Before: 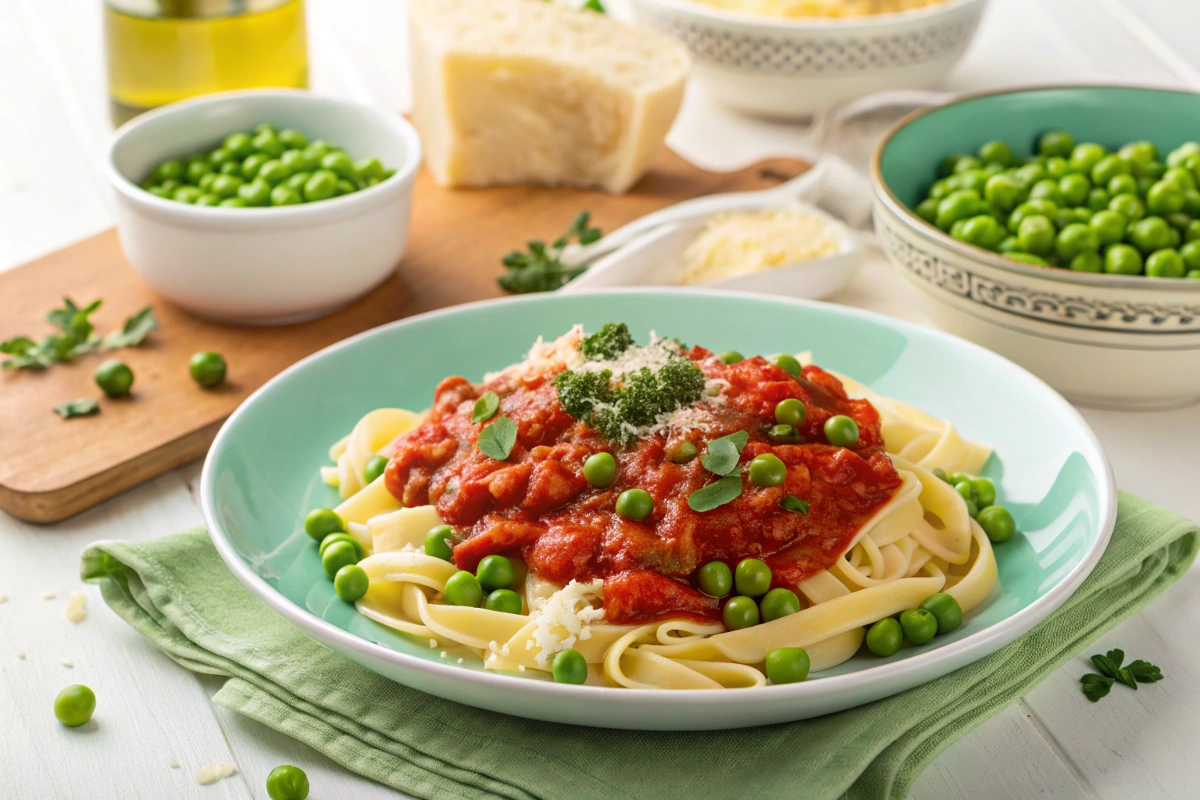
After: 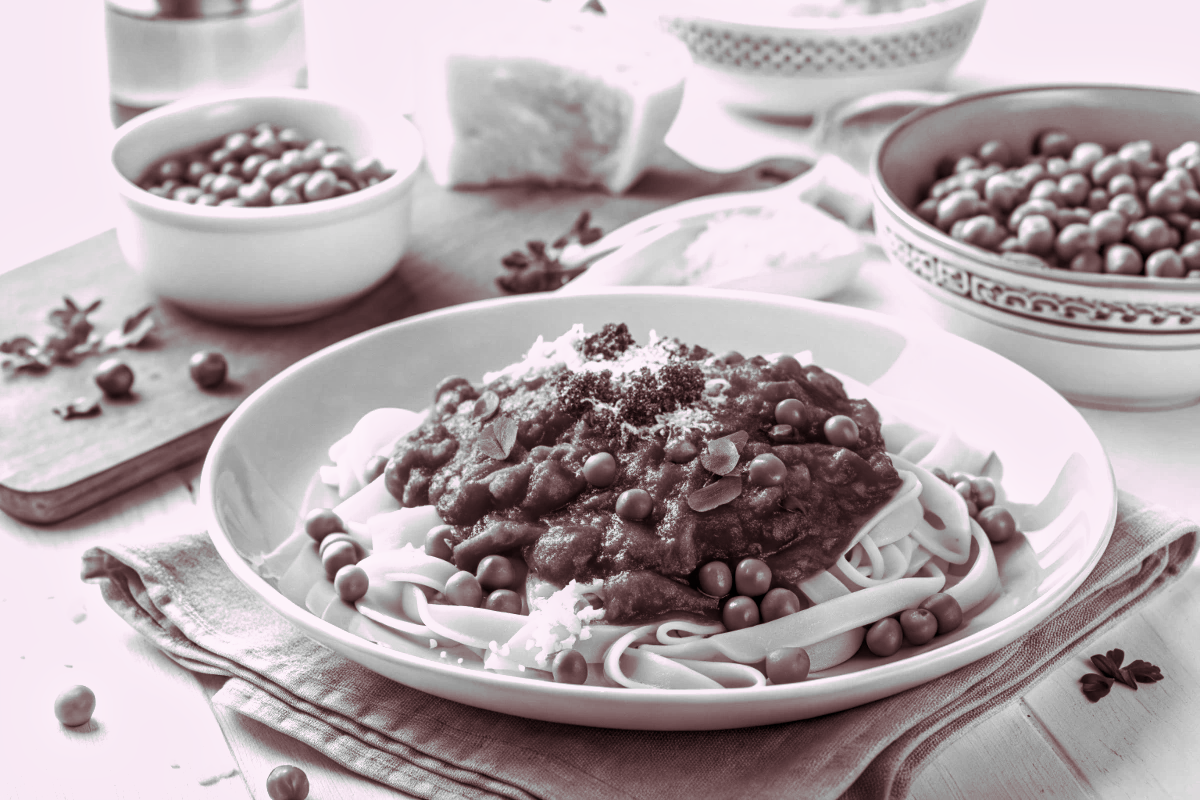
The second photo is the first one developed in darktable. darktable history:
color balance rgb: linear chroma grading › global chroma 9%, perceptual saturation grading › global saturation 36%, perceptual saturation grading › shadows 35%, perceptual brilliance grading › global brilliance 15%, perceptual brilliance grading › shadows -35%, global vibrance 15%
white balance: emerald 1
local contrast: on, module defaults
tone equalizer: on, module defaults
monochrome: a -71.75, b 75.82
velvia: on, module defaults
split-toning: highlights › hue 298.8°, highlights › saturation 0.73, compress 41.76%
